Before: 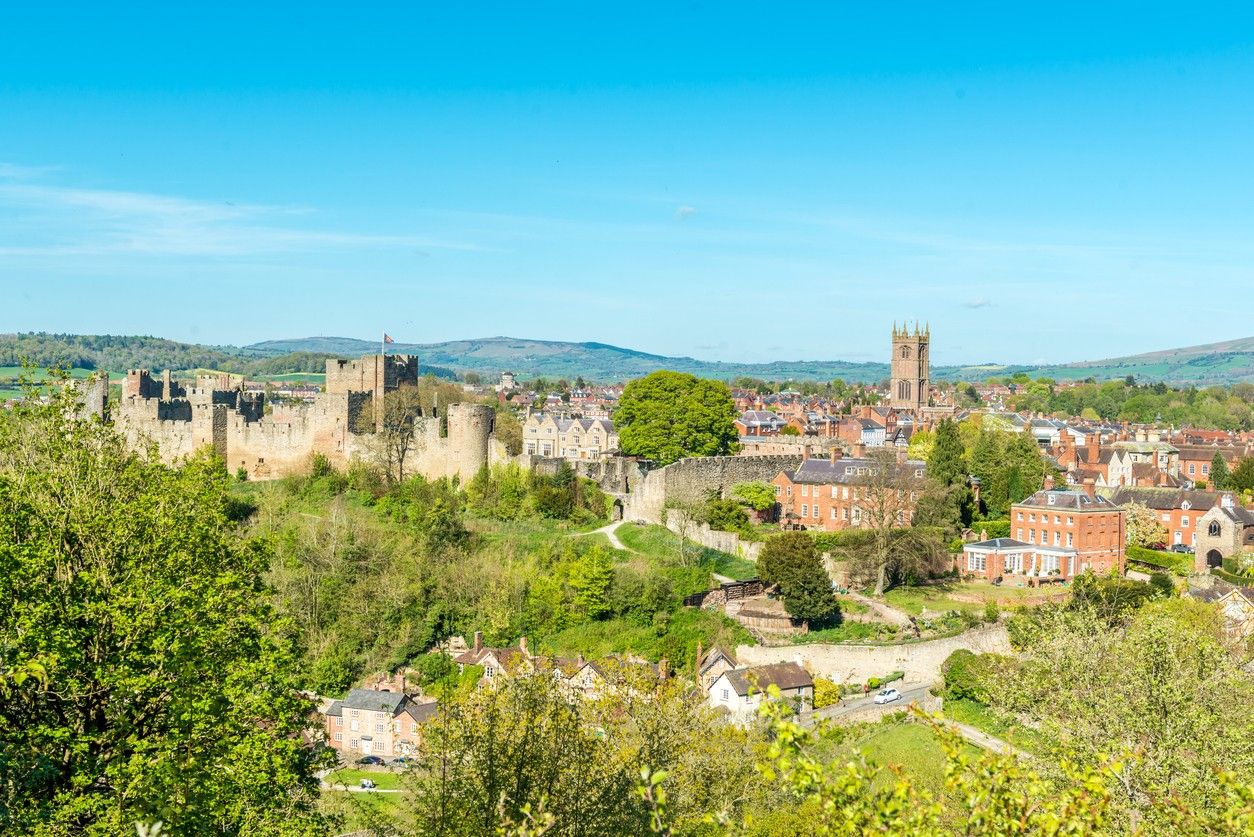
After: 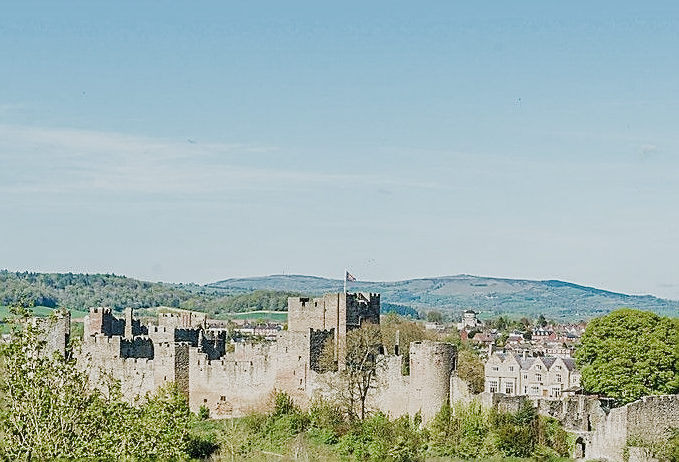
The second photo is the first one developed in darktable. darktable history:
filmic rgb: black relative exposure -7.65 EV, white relative exposure 4.56 EV, threshold 3.01 EV, hardness 3.61, preserve chrominance RGB euclidean norm (legacy), color science v4 (2020), enable highlight reconstruction true
crop and rotate: left 3.051%, top 7.601%, right 42.729%, bottom 37.111%
sharpen: radius 1.361, amount 1.246, threshold 0.683
